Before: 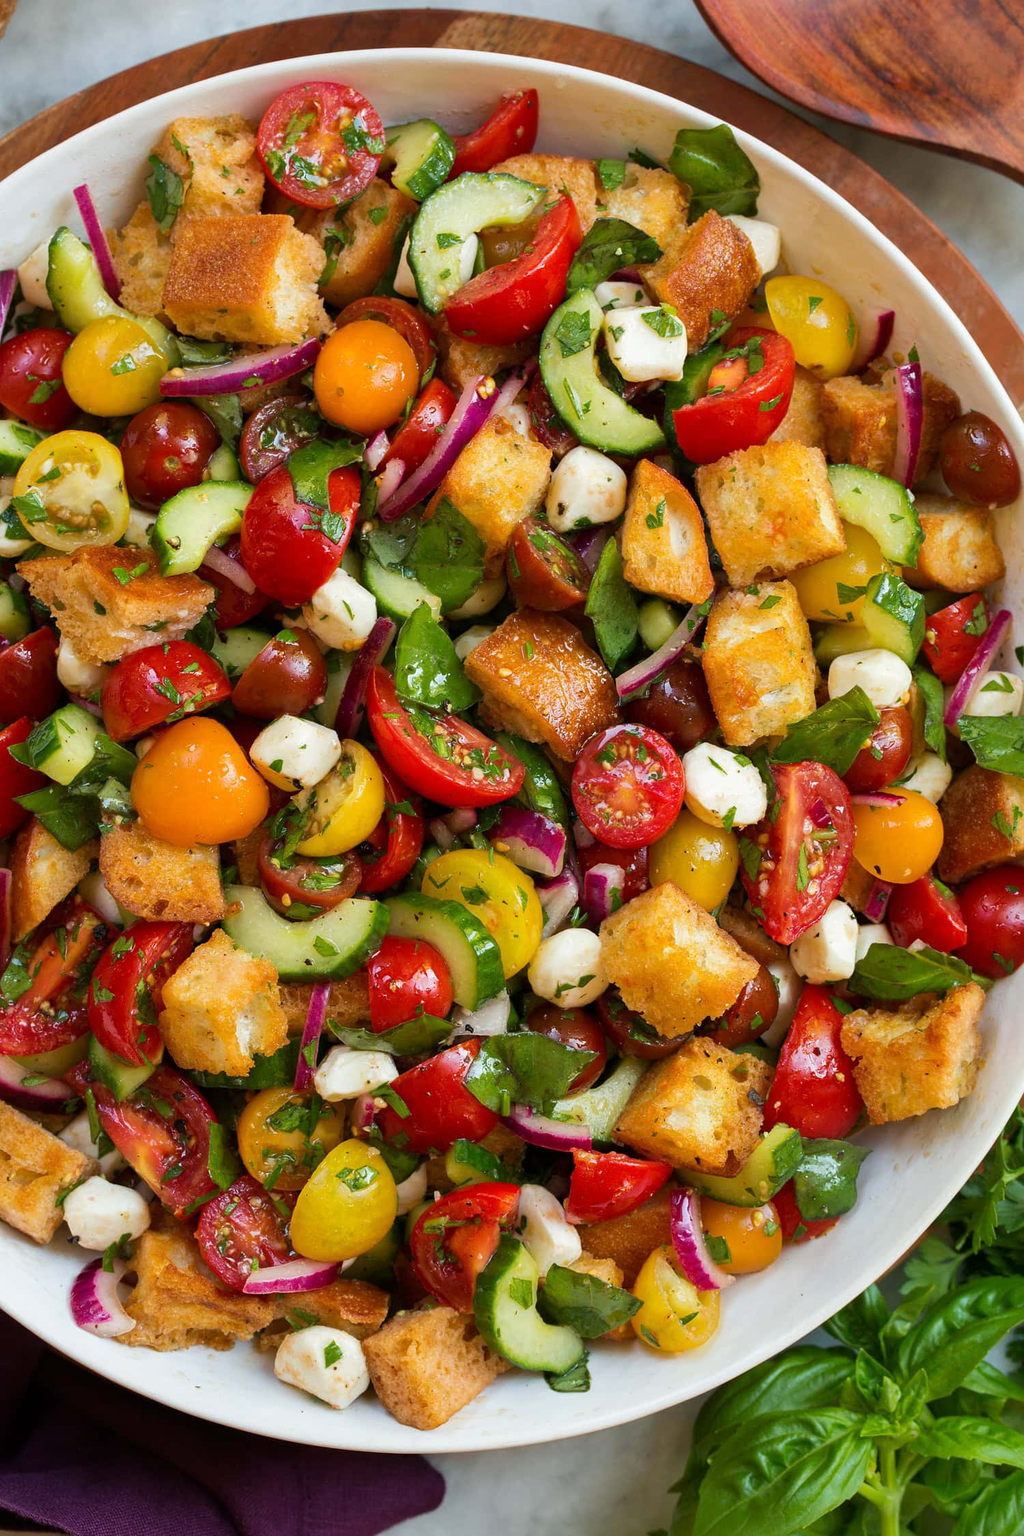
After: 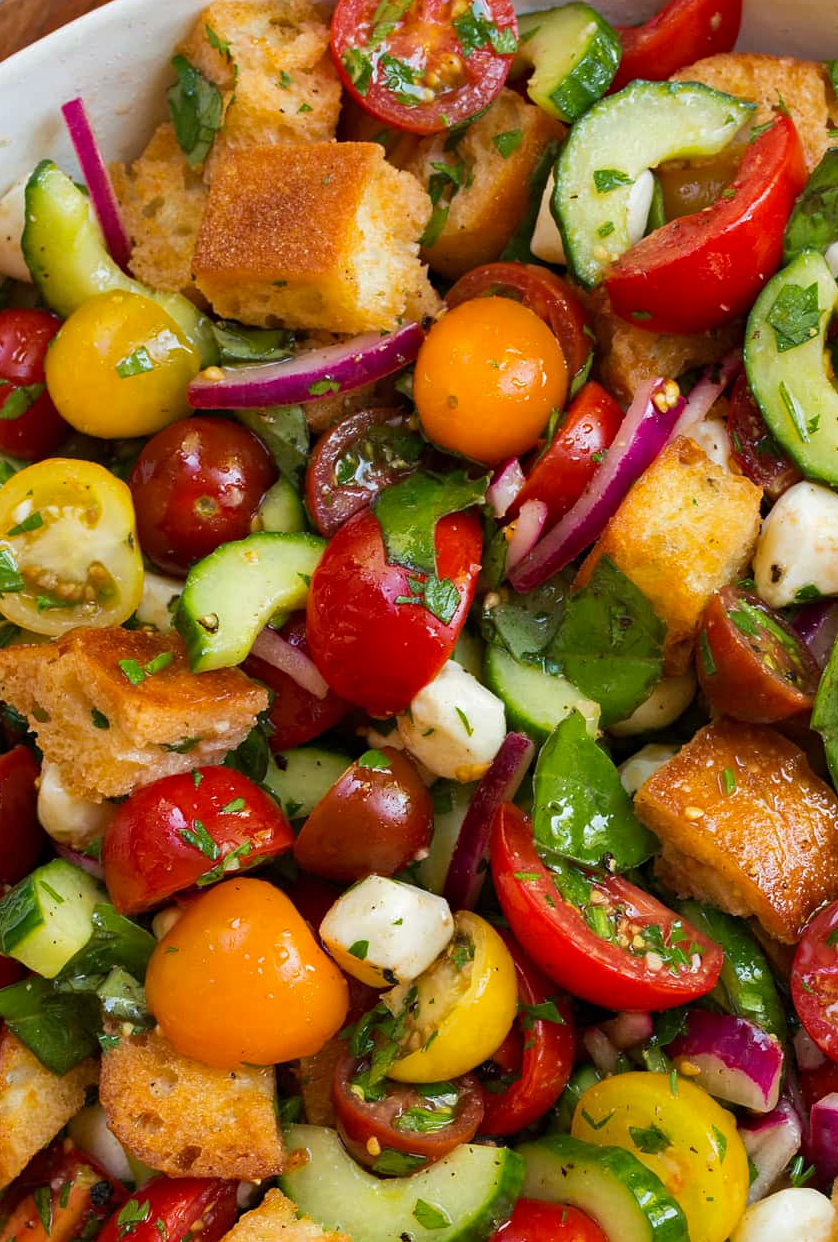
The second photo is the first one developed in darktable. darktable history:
crop and rotate: left 3.07%, top 7.662%, right 41.031%, bottom 37.126%
haze removal: adaptive false
